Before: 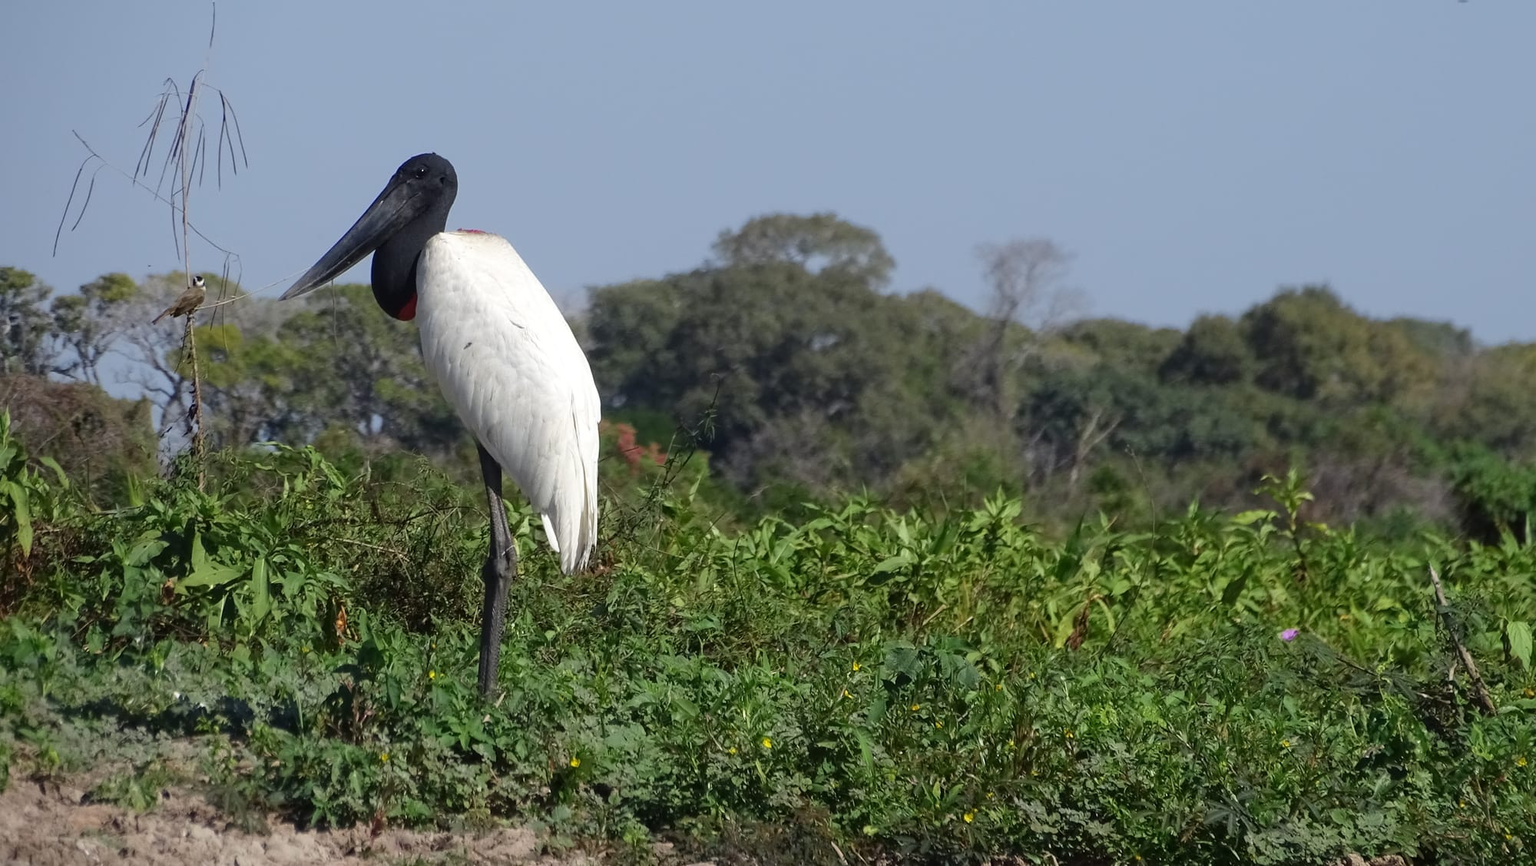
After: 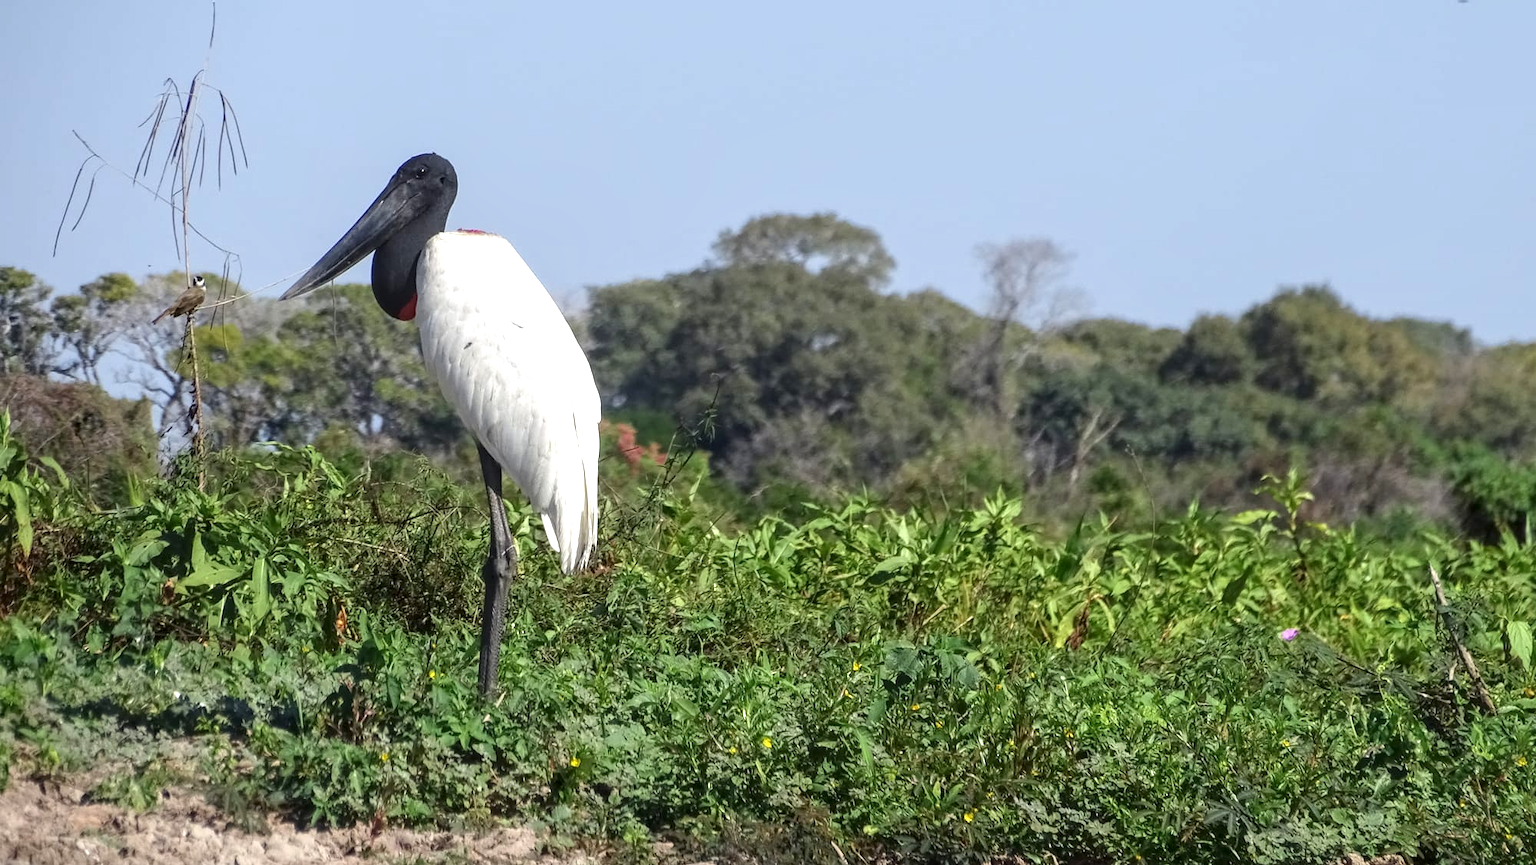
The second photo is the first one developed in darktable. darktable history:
exposure: black level correction 0, exposure 0.694 EV, compensate highlight preservation false
local contrast: on, module defaults
